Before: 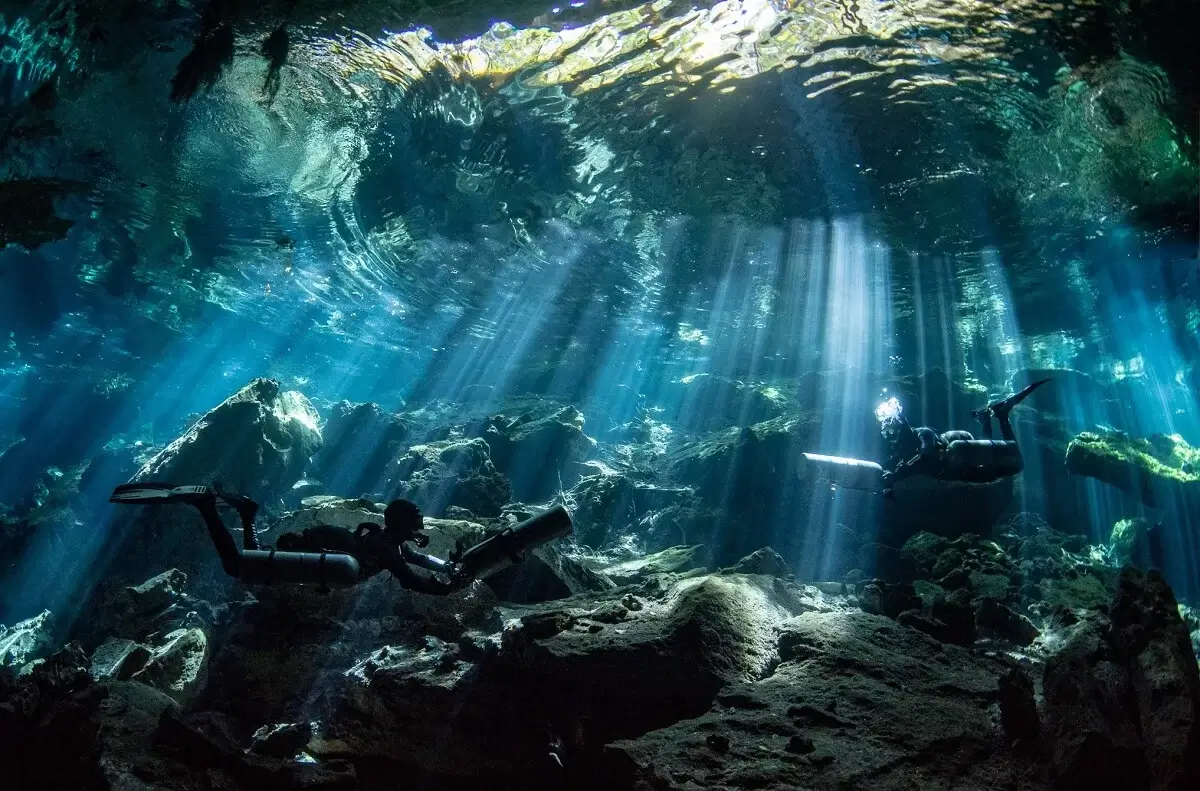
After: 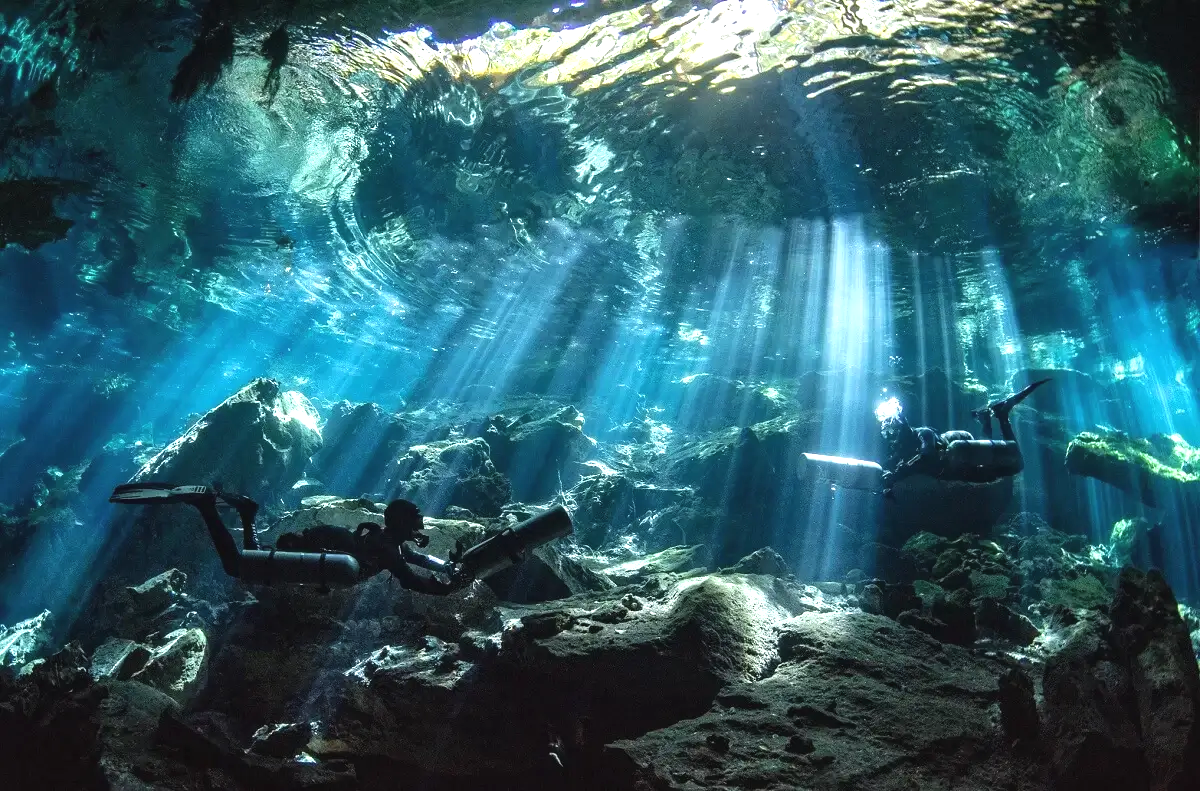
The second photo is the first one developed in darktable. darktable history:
exposure: black level correction -0.002, exposure 0.705 EV, compensate highlight preservation false
